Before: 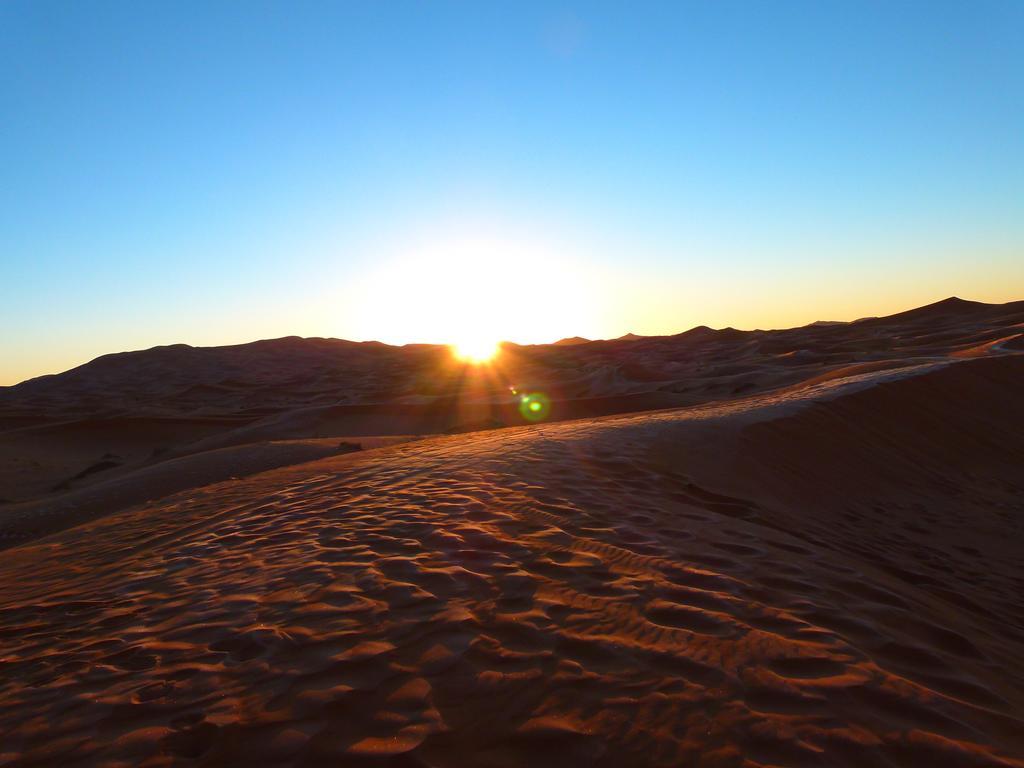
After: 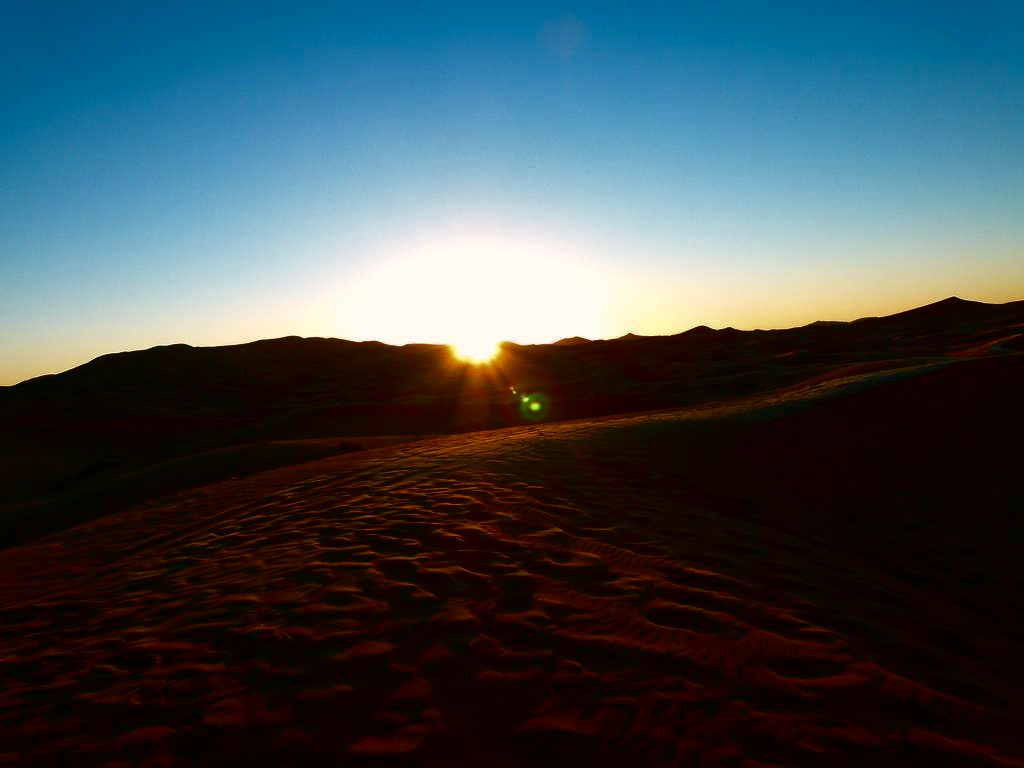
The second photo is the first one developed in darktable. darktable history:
color correction: highlights a* 4.02, highlights b* 4.98, shadows a* -7.55, shadows b* 4.98
contrast brightness saturation: brightness -0.52
